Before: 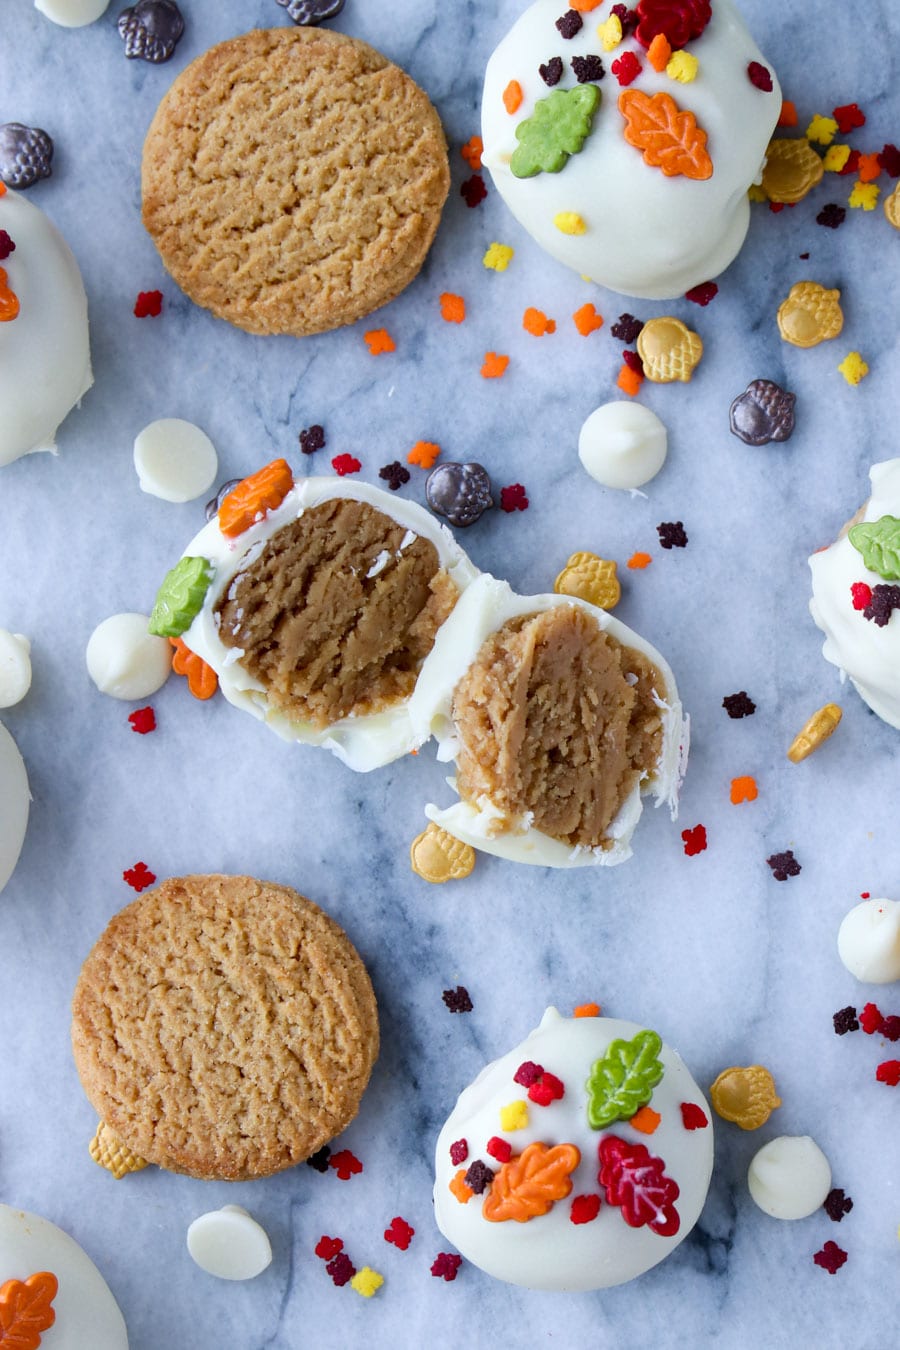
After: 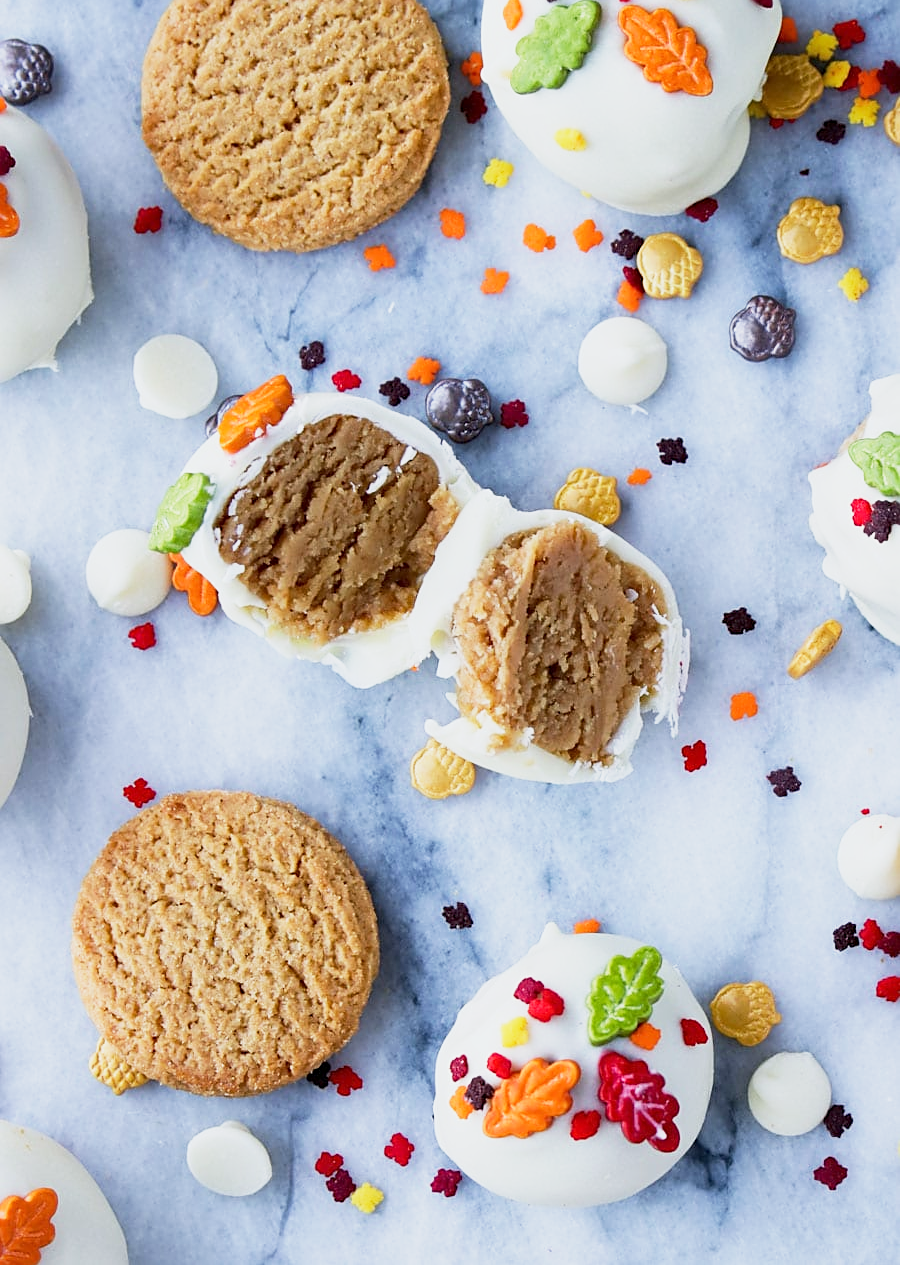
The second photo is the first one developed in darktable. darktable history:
sharpen: on, module defaults
crop and rotate: top 6.25%
base curve: curves: ch0 [(0, 0) (0.088, 0.125) (0.176, 0.251) (0.354, 0.501) (0.613, 0.749) (1, 0.877)], preserve colors none
